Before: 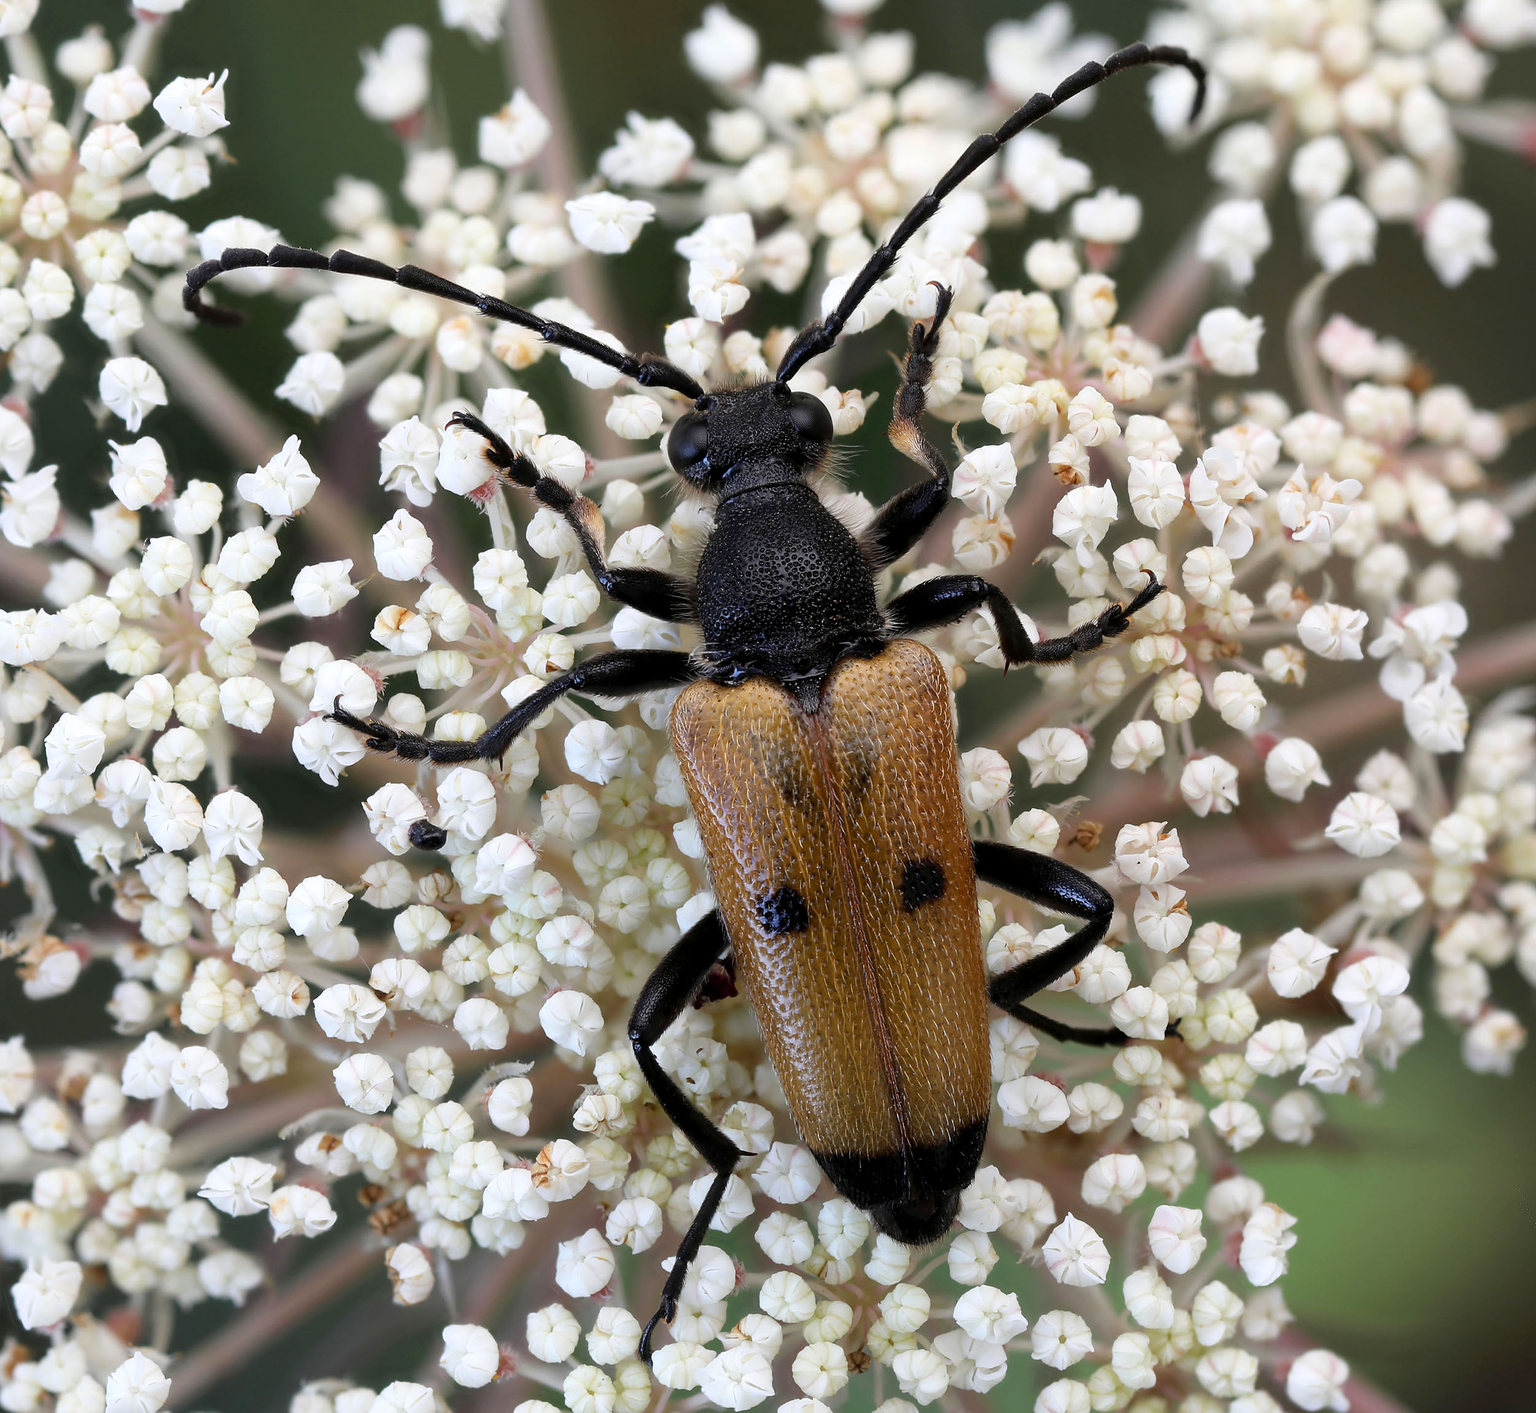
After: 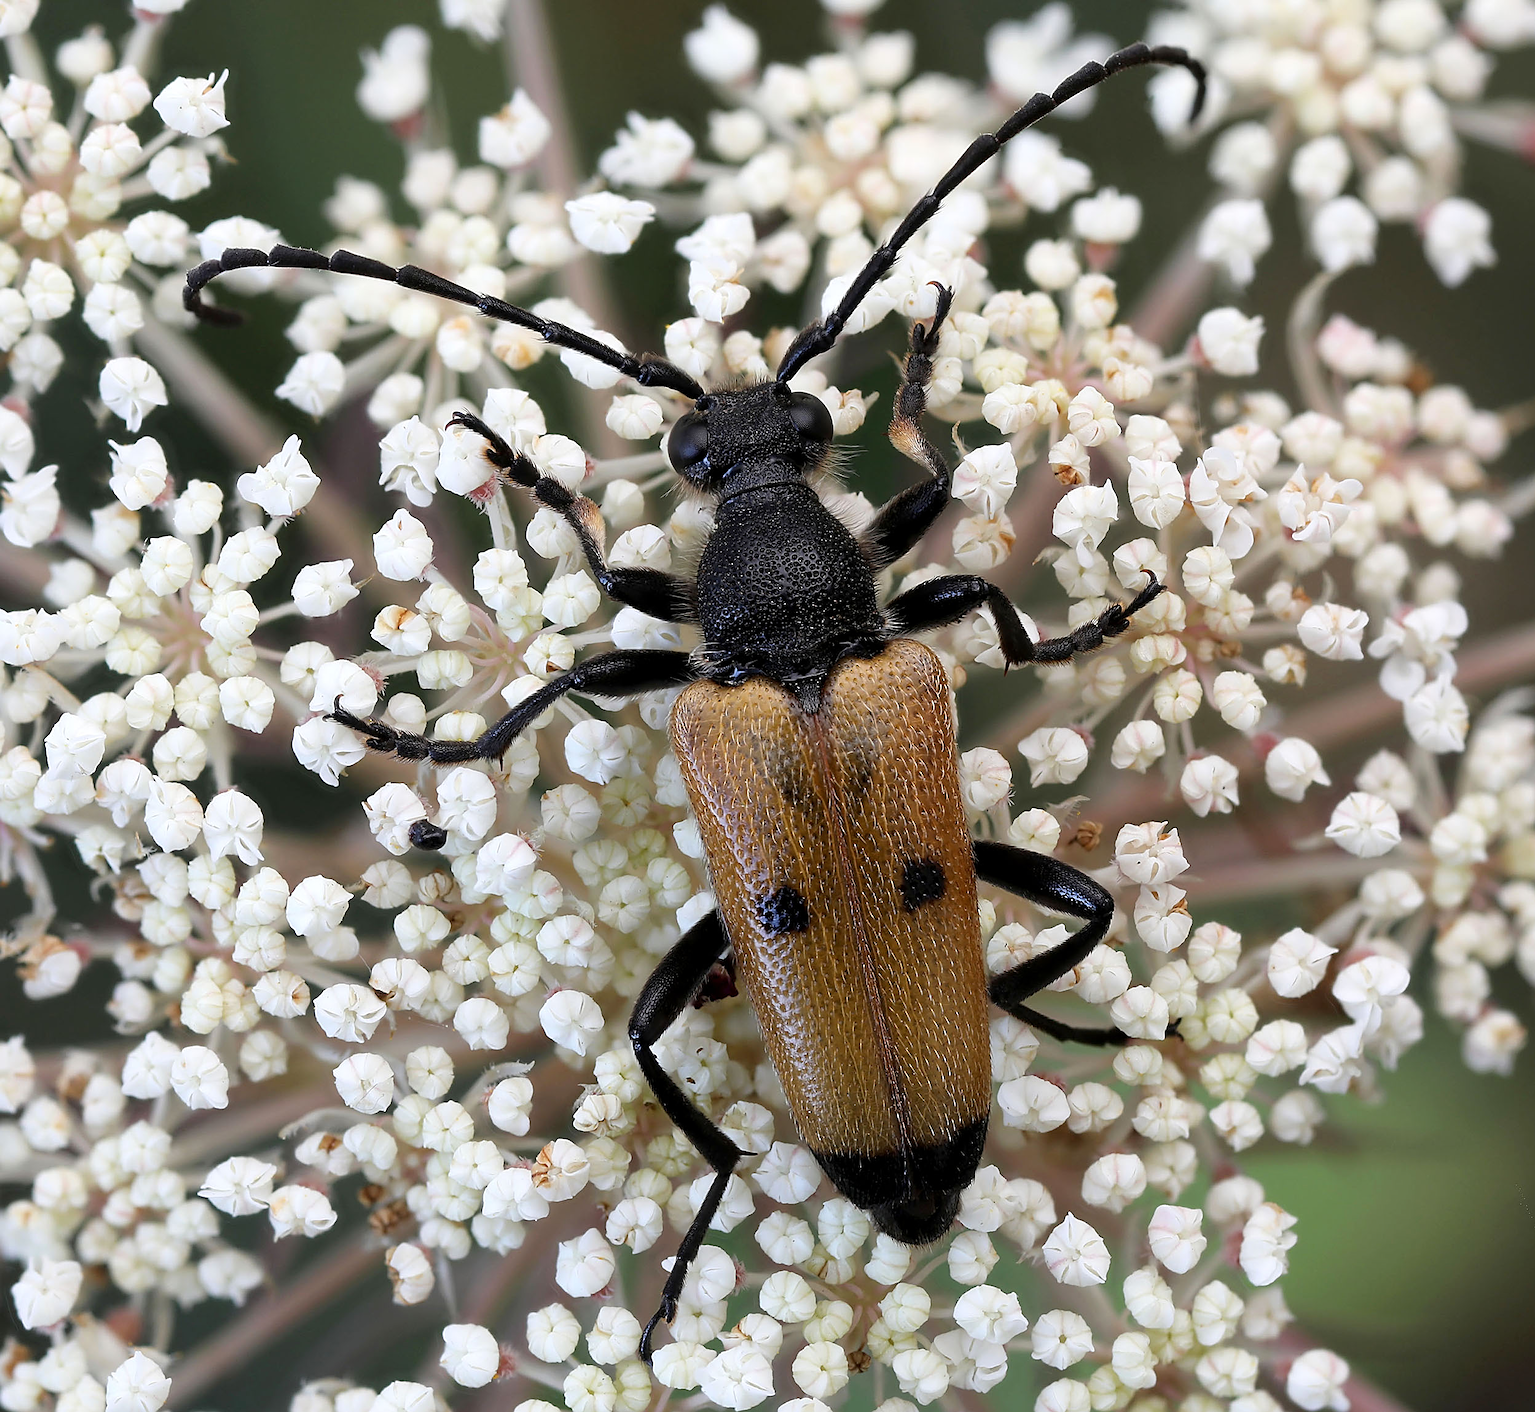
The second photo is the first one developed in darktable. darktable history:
color balance: input saturation 99%
sharpen: on, module defaults
